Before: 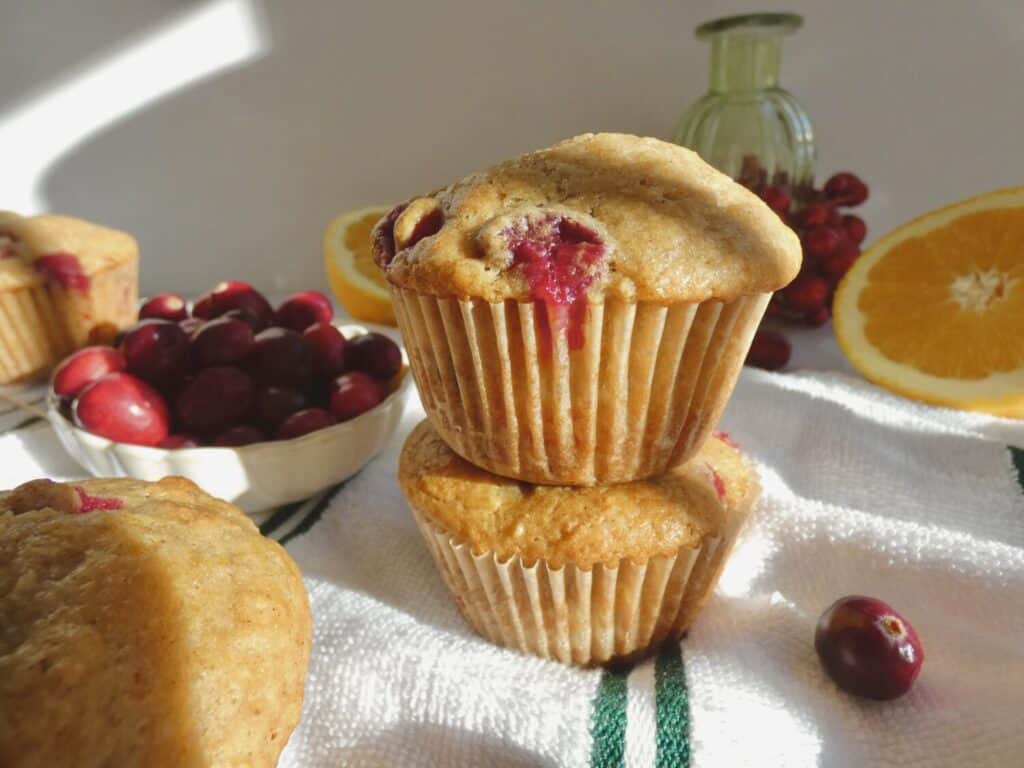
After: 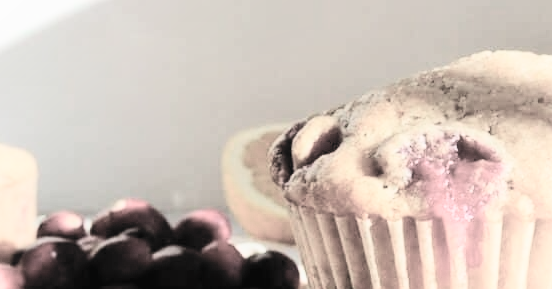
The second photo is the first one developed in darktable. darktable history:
crop: left 10.037%, top 10.727%, right 36.055%, bottom 51.581%
filmic rgb: black relative exposure -5 EV, white relative exposure 3.96 EV, hardness 2.91, contrast 1.298, highlights saturation mix -29.39%, color science v4 (2020)
shadows and highlights: shadows -23.13, highlights 47.32, soften with gaussian
contrast brightness saturation: contrast 0.372, brightness 0.53
exposure: black level correction 0.009, compensate exposure bias true, compensate highlight preservation false
